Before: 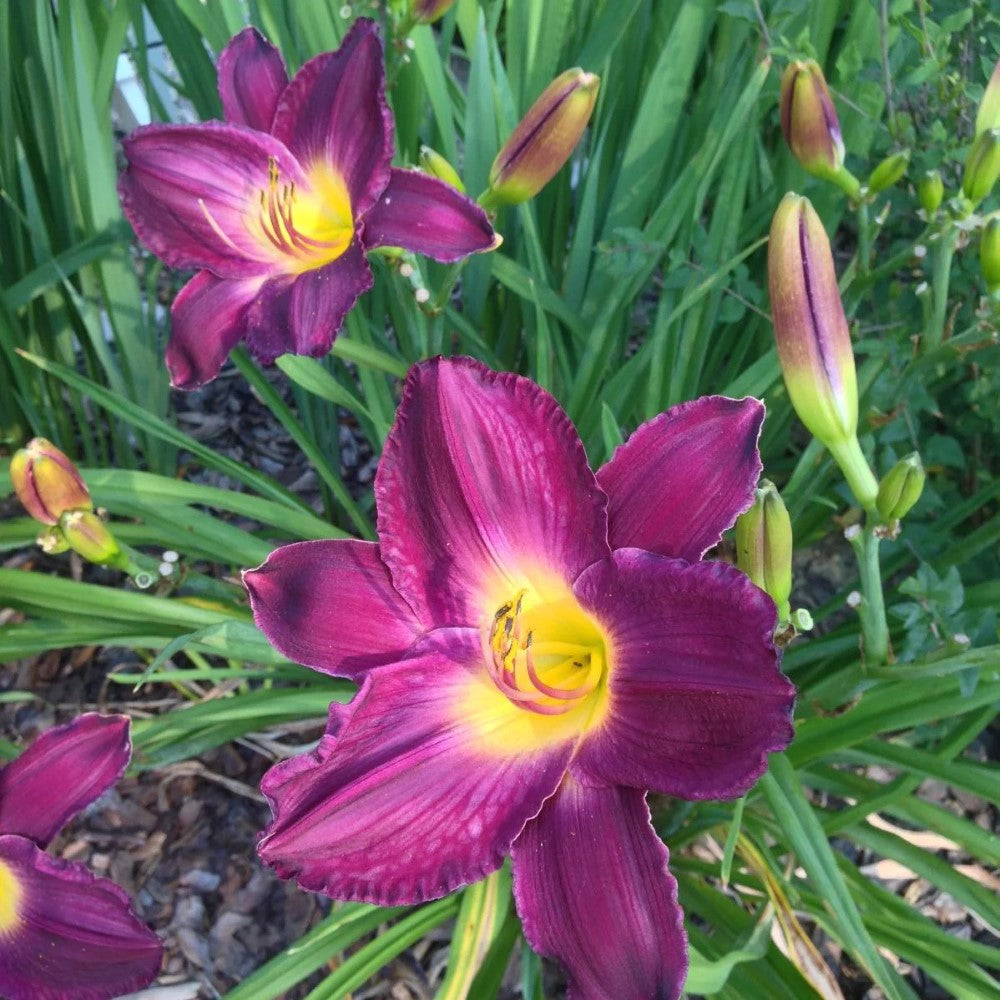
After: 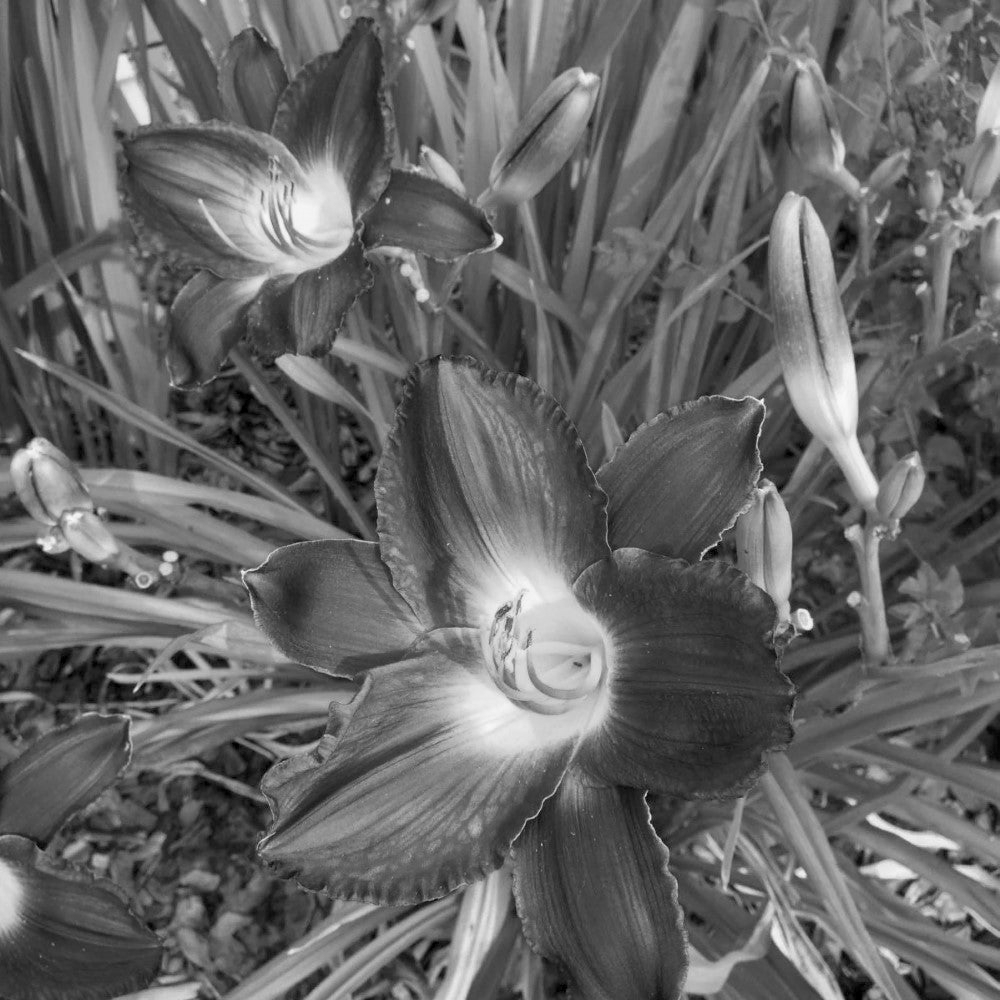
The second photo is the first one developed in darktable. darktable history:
monochrome: on, module defaults
exposure: black level correction 0.007, compensate highlight preservation false
